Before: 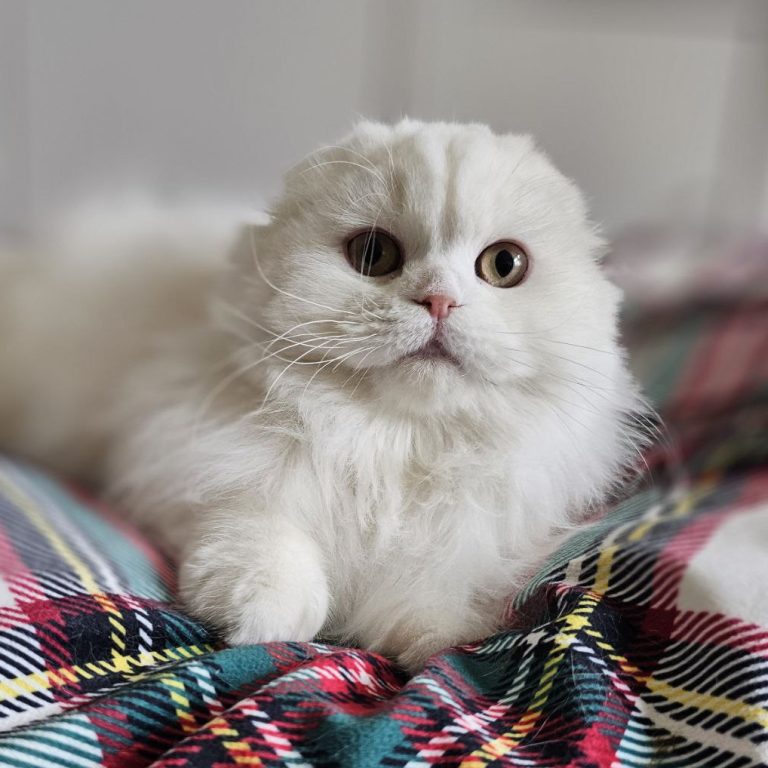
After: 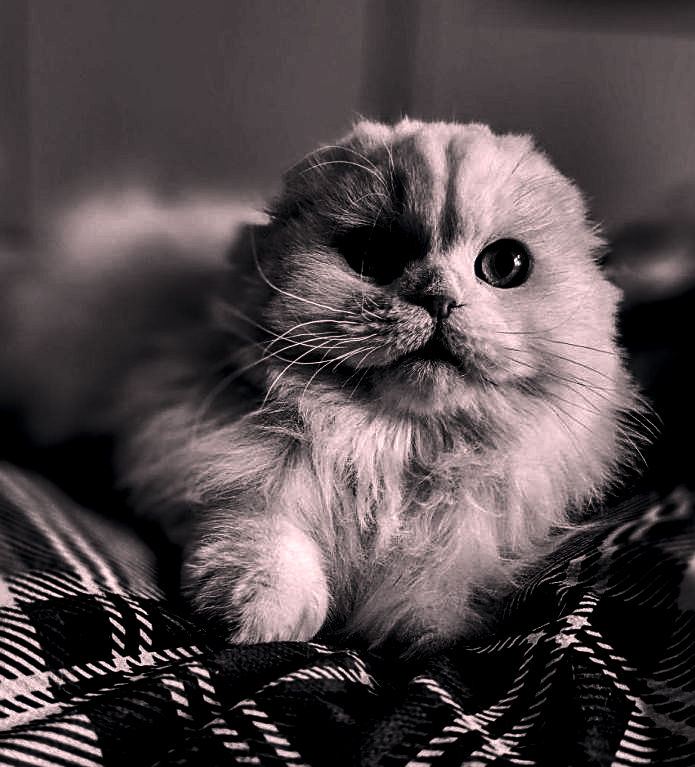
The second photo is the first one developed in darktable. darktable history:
contrast brightness saturation: contrast 0.021, brightness -0.984, saturation -0.993
crop: right 9.493%, bottom 0.045%
tone curve: curves: ch0 [(0, 0) (0.071, 0.047) (0.266, 0.26) (0.491, 0.552) (0.753, 0.818) (1, 0.983)]; ch1 [(0, 0) (0.346, 0.307) (0.408, 0.369) (0.463, 0.443) (0.482, 0.493) (0.502, 0.5) (0.517, 0.518) (0.546, 0.576) (0.588, 0.643) (0.651, 0.709) (1, 1)]; ch2 [(0, 0) (0.346, 0.34) (0.434, 0.46) (0.485, 0.494) (0.5, 0.494) (0.517, 0.503) (0.535, 0.545) (0.583, 0.624) (0.625, 0.678) (1, 1)], color space Lab, independent channels, preserve colors none
color correction: highlights a* 14.5, highlights b* 4.74
local contrast: highlights 60%, shadows 63%, detail 160%
sharpen: radius 1.941
